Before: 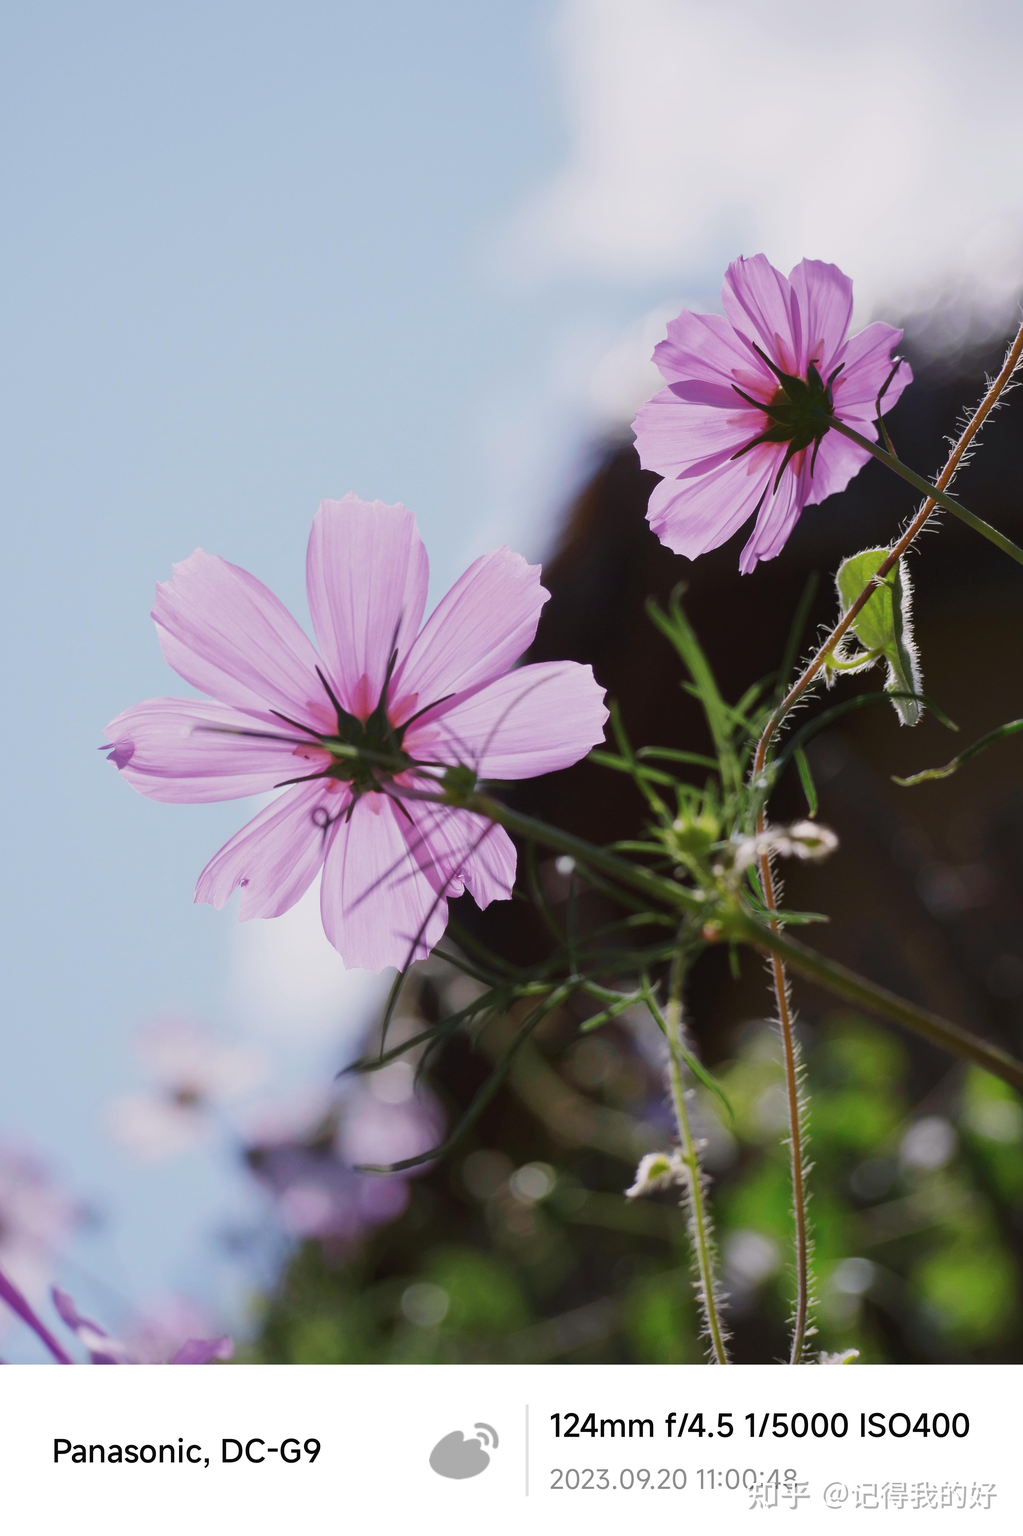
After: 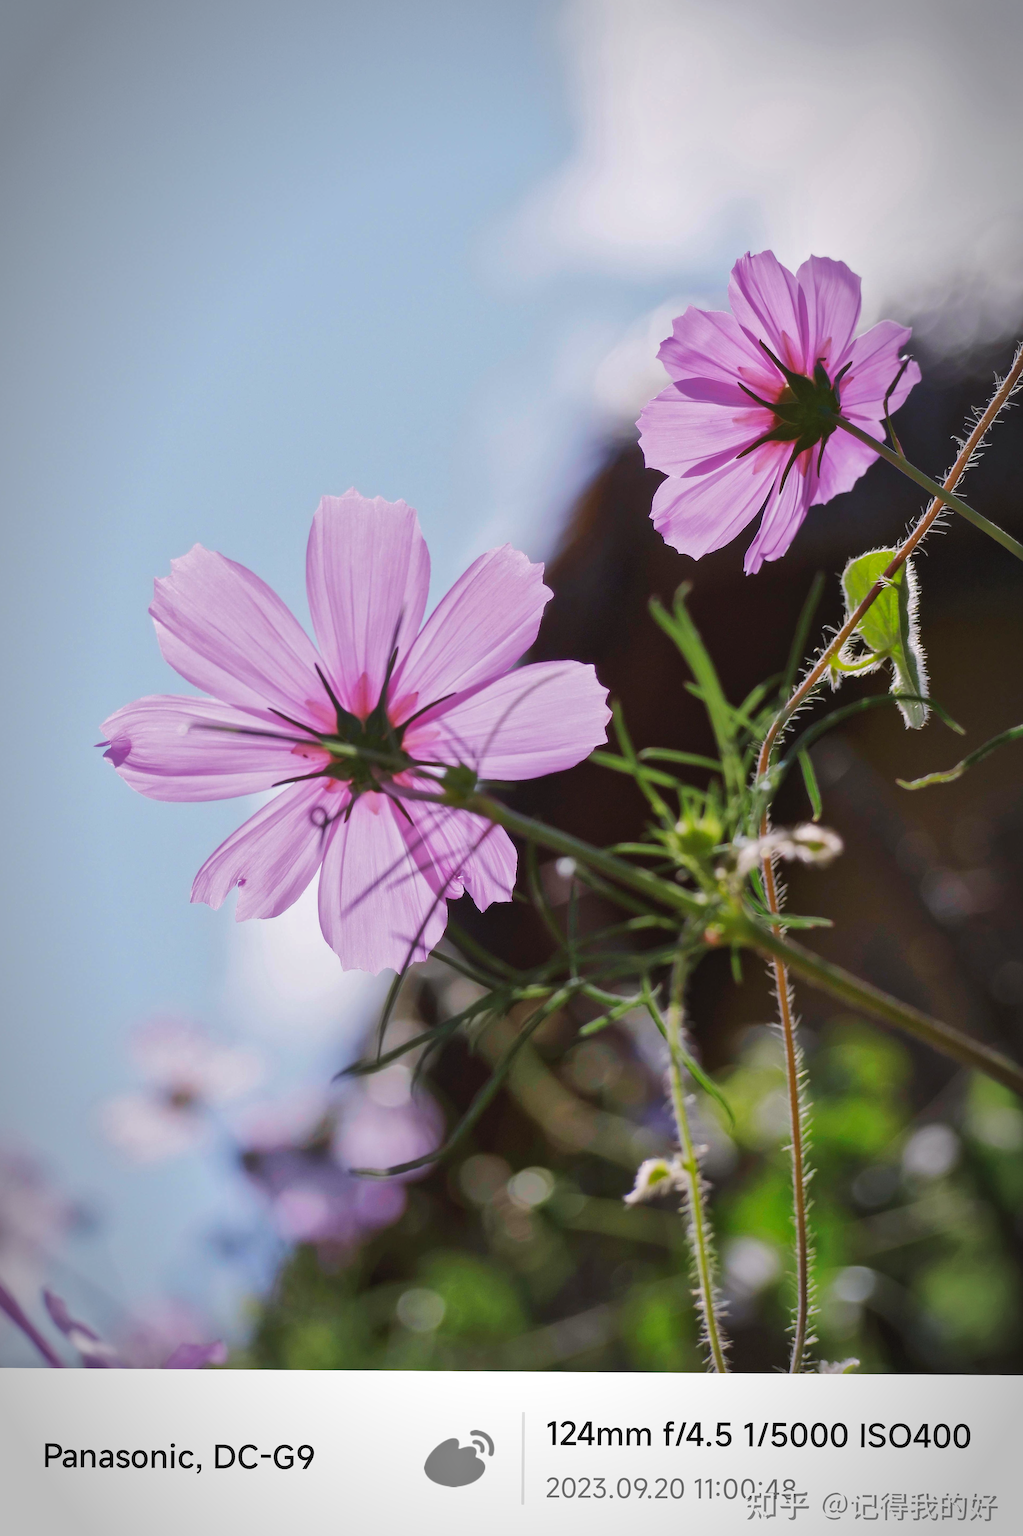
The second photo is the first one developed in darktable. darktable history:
shadows and highlights: on, module defaults
contrast equalizer: y [[0.5, 0.5, 0.478, 0.5, 0.5, 0.5], [0.5 ×6], [0.5 ×6], [0 ×6], [0 ×6]], mix -0.99
color balance rgb: power › hue 328.53°, perceptual saturation grading › global saturation 0.097%, perceptual brilliance grading › highlights 6.126%, perceptual brilliance grading › mid-tones 17.172%, perceptual brilliance grading › shadows -5.184%, global vibrance 20%
exposure: compensate highlight preservation false
sharpen: radius 1.285, amount 0.301, threshold 0.22
crop and rotate: angle -0.417°
vignetting: automatic ratio true
